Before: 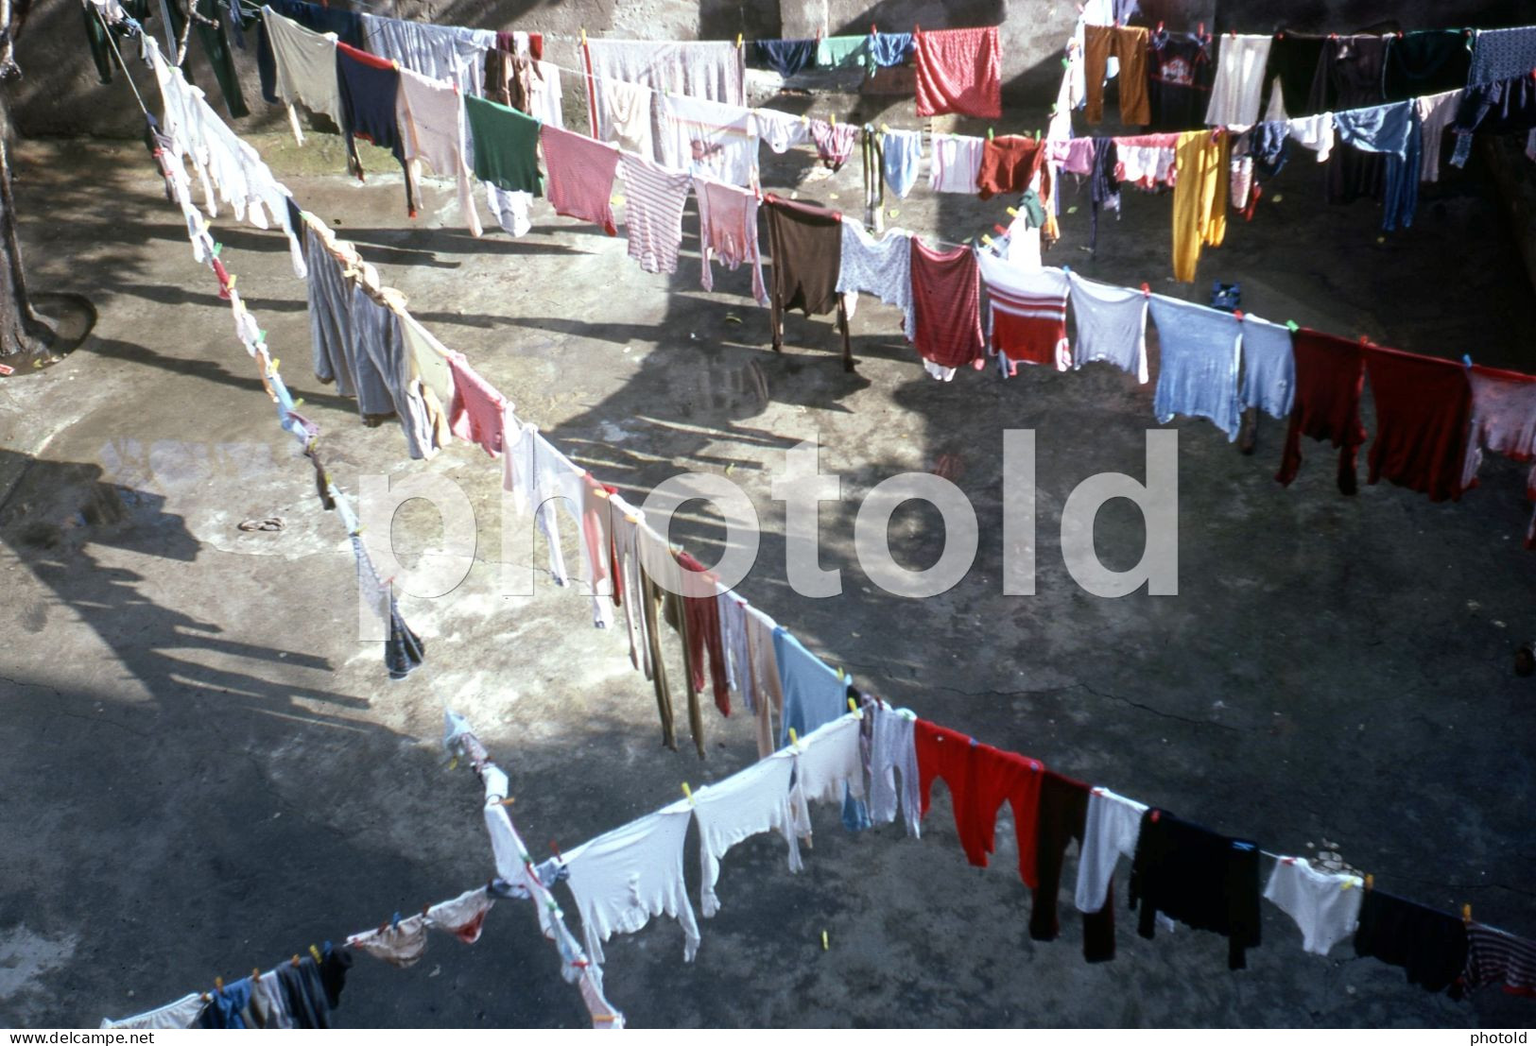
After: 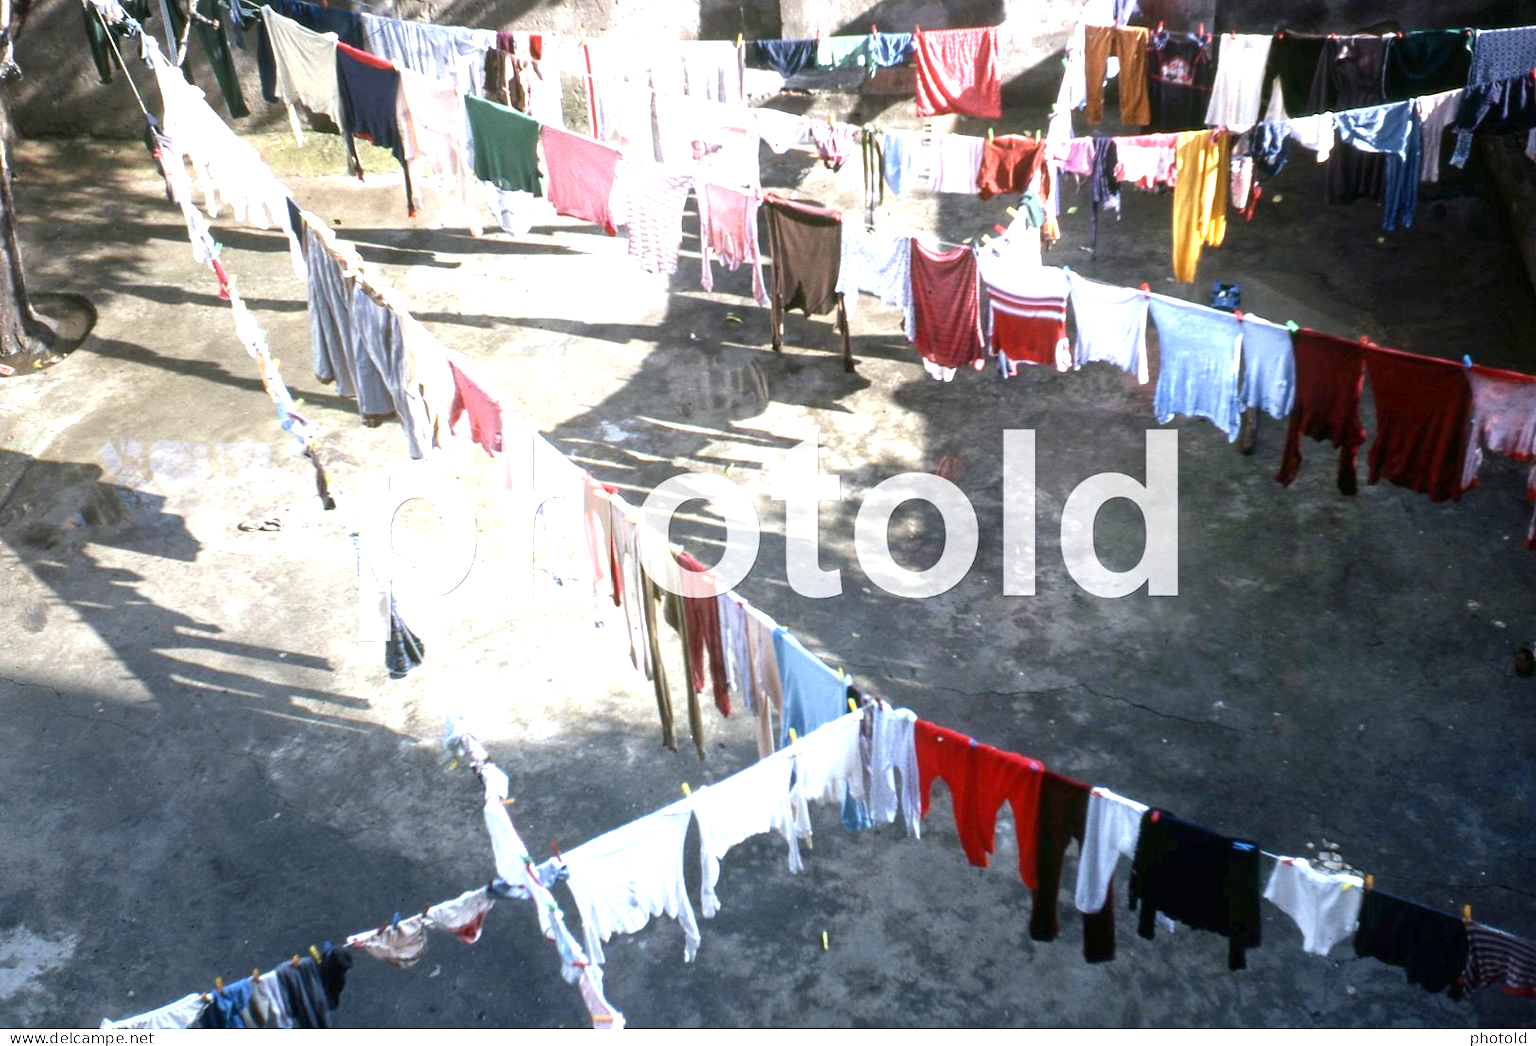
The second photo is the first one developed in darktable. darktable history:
exposure: exposure 1.063 EV, compensate exposure bias true, compensate highlight preservation false
